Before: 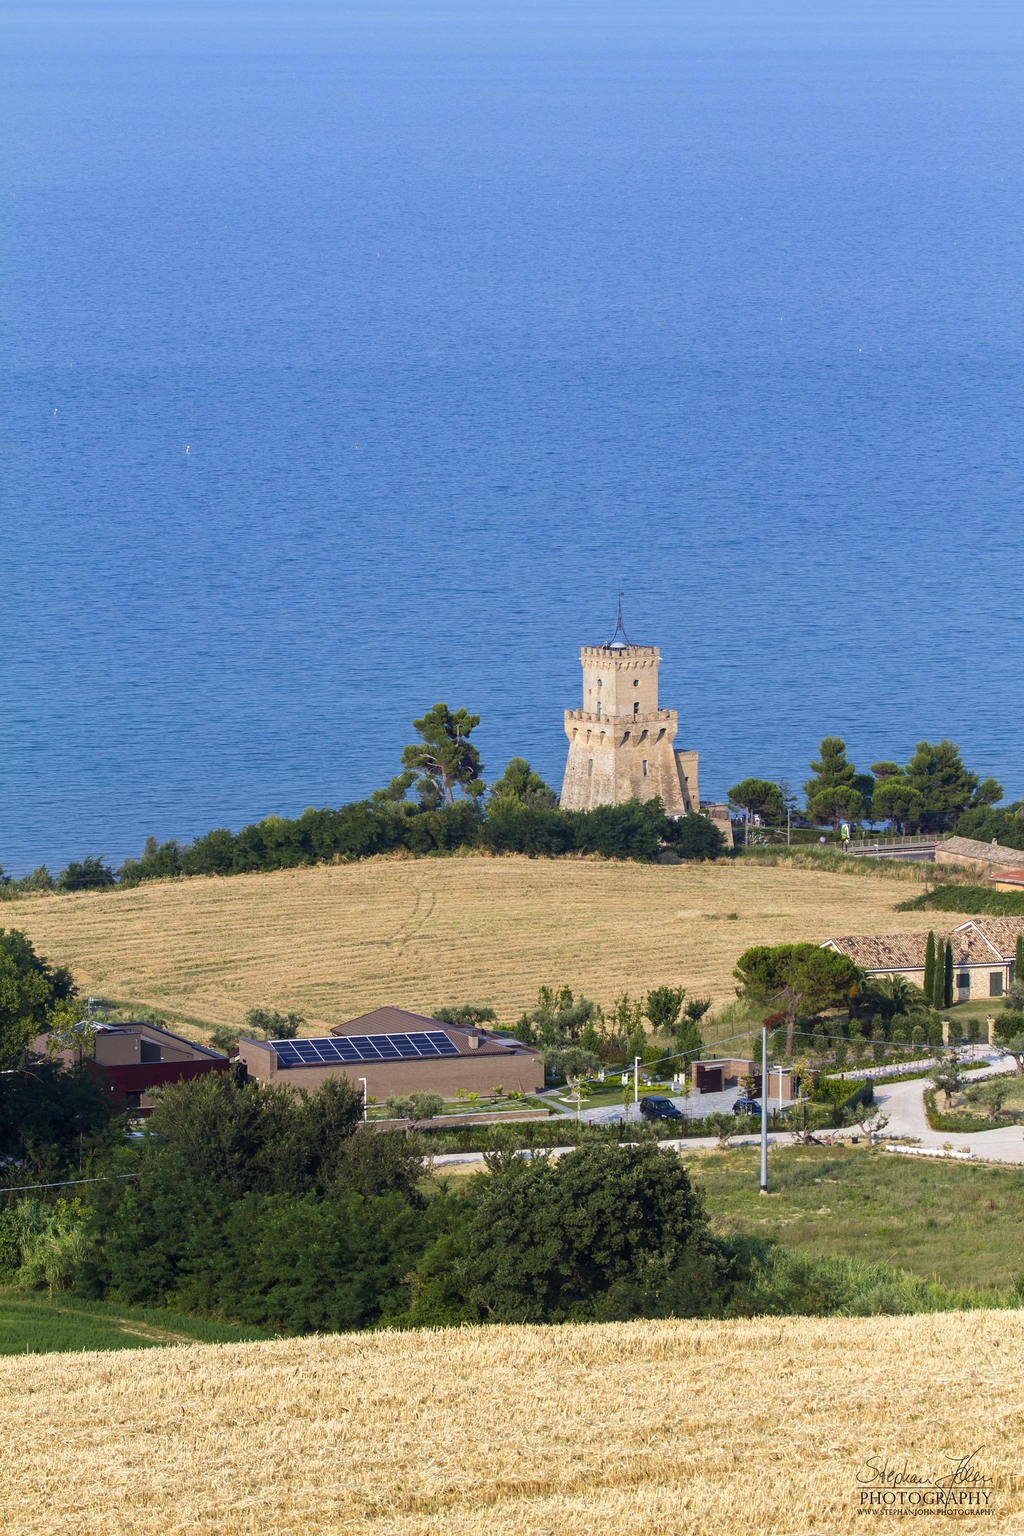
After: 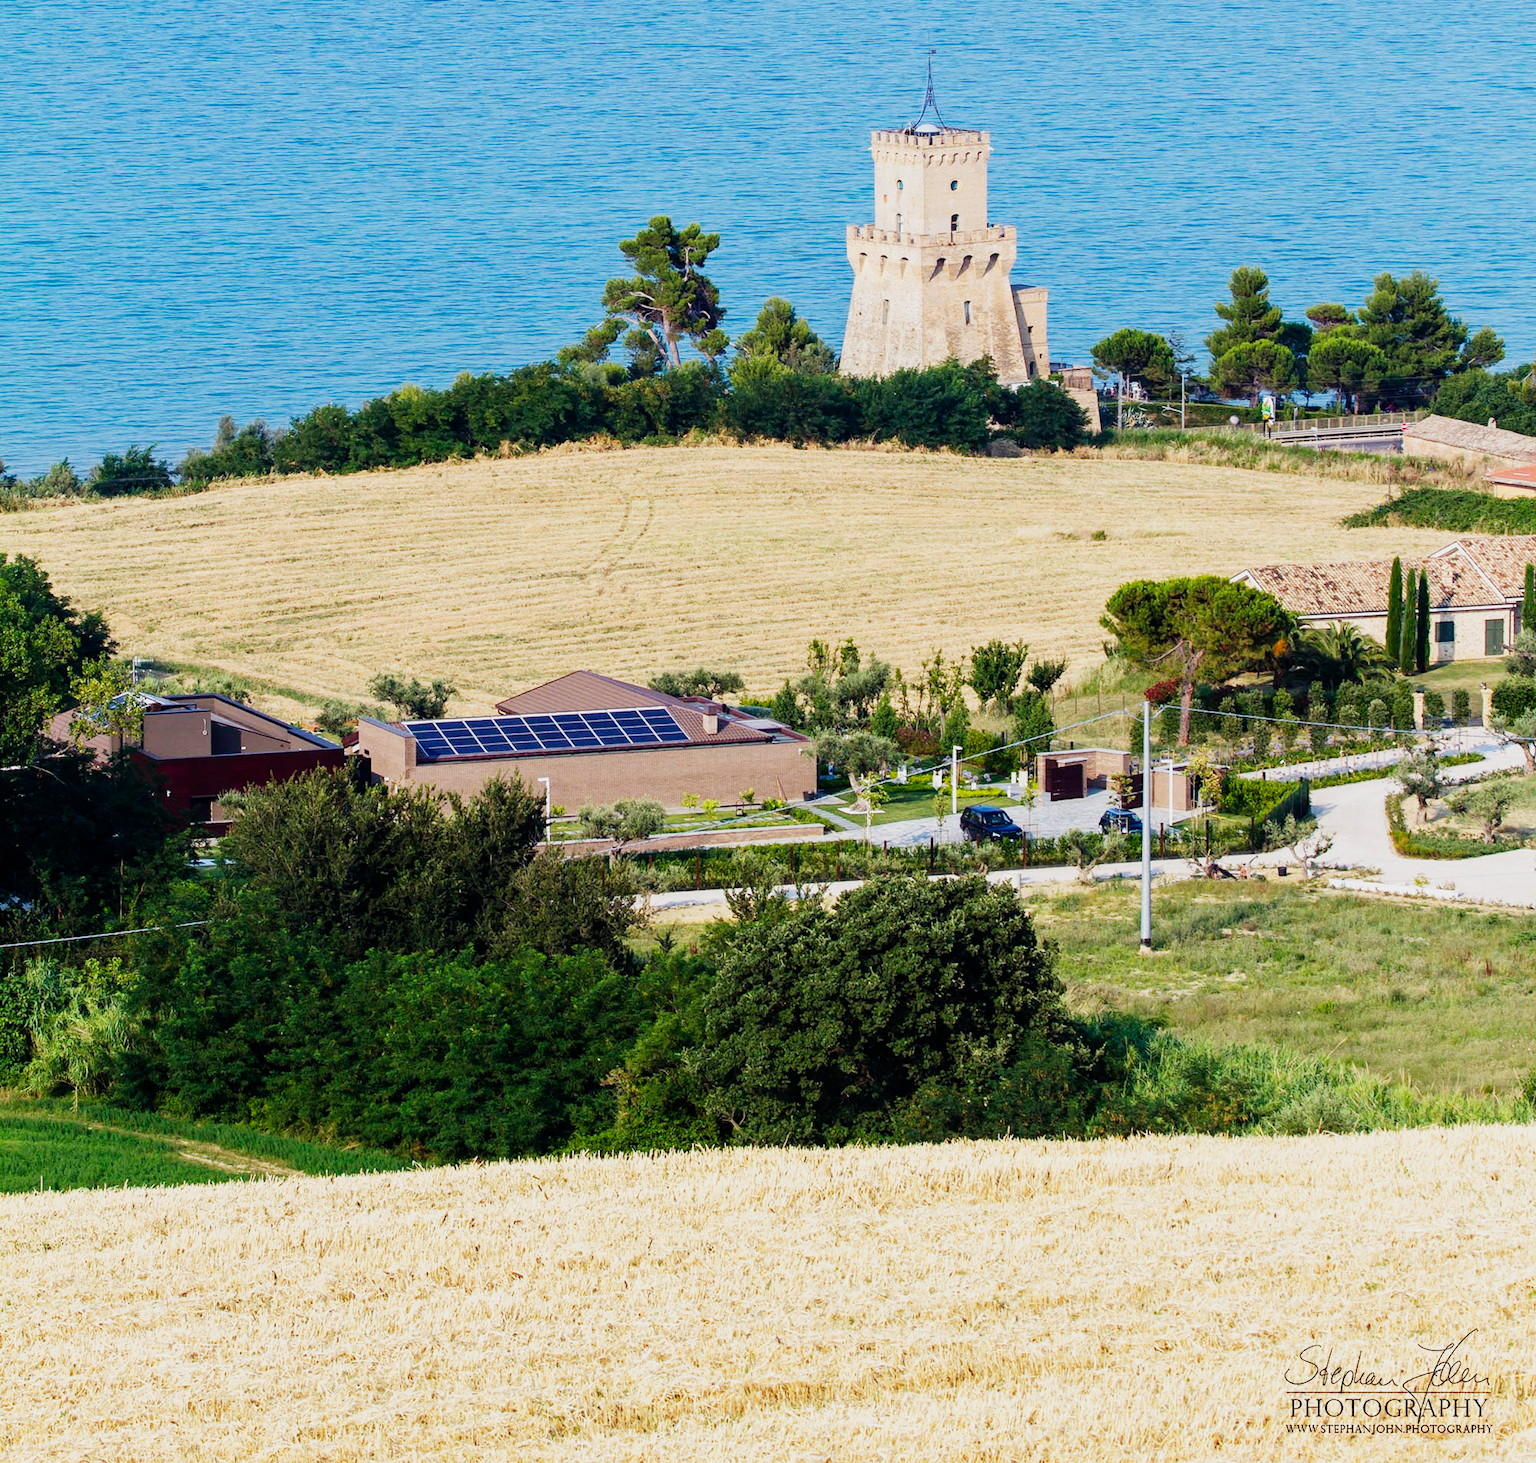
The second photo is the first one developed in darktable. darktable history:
sigmoid: contrast 1.6, skew -0.2, preserve hue 0%, red attenuation 0.1, red rotation 0.035, green attenuation 0.1, green rotation -0.017, blue attenuation 0.15, blue rotation -0.052, base primaries Rec2020
crop and rotate: top 36.435%
exposure: black level correction 0, exposure 0.7 EV, compensate exposure bias true, compensate highlight preservation false
